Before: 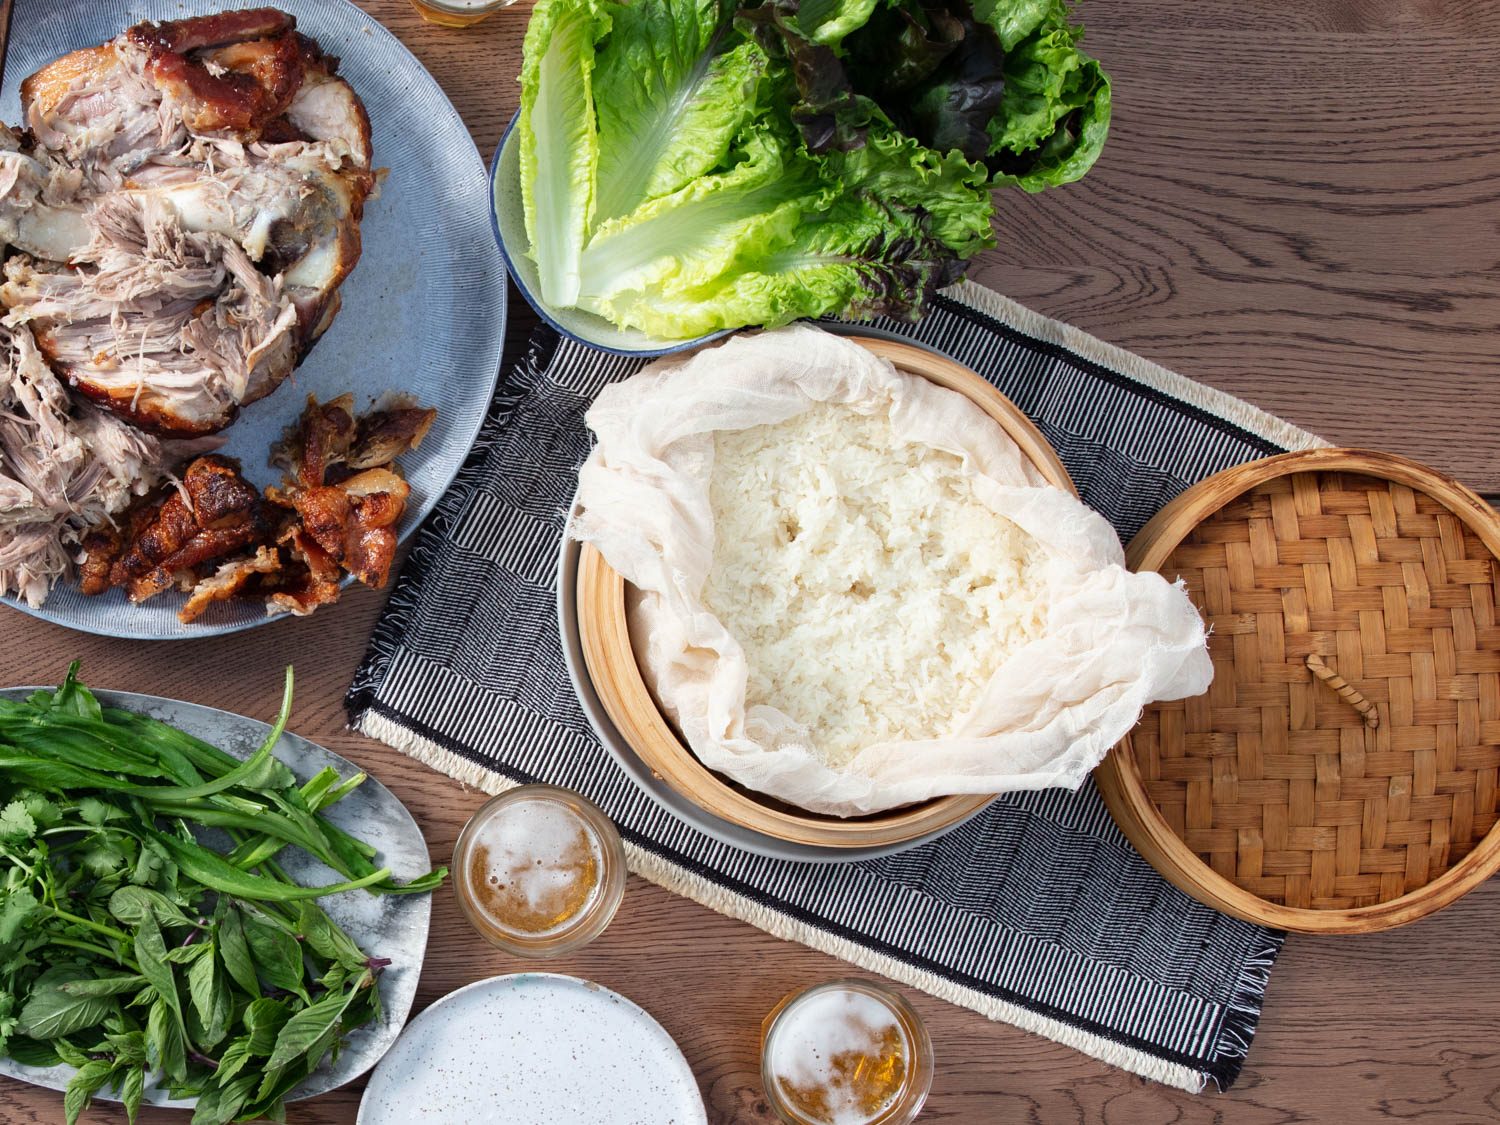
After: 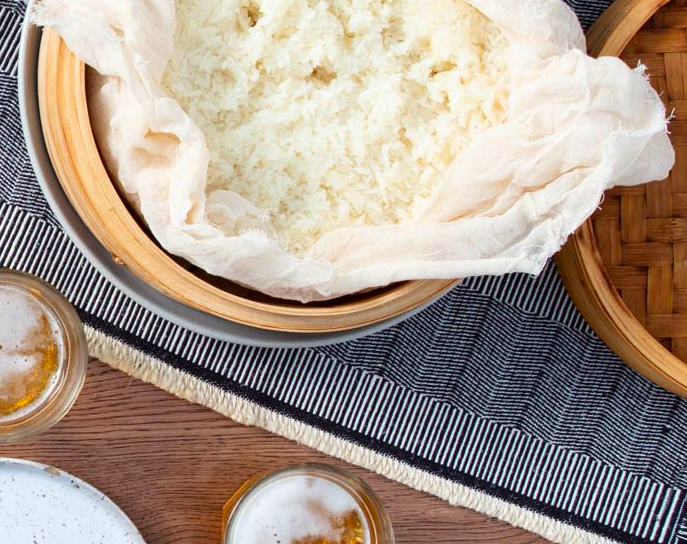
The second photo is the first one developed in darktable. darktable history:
crop: left 35.976%, top 45.819%, right 18.162%, bottom 5.807%
contrast brightness saturation: contrast 0.09, saturation 0.28
